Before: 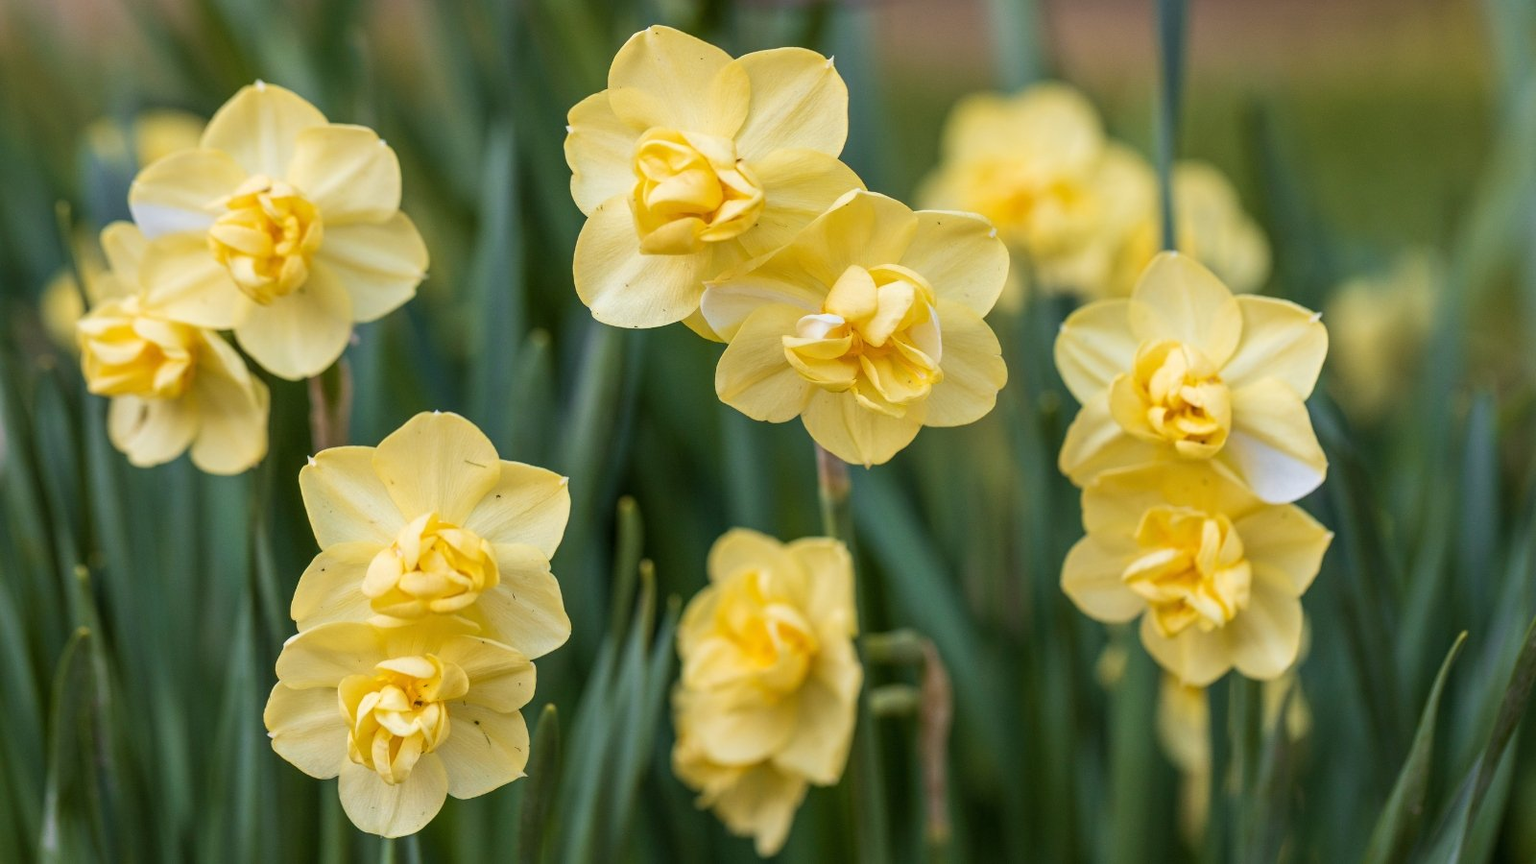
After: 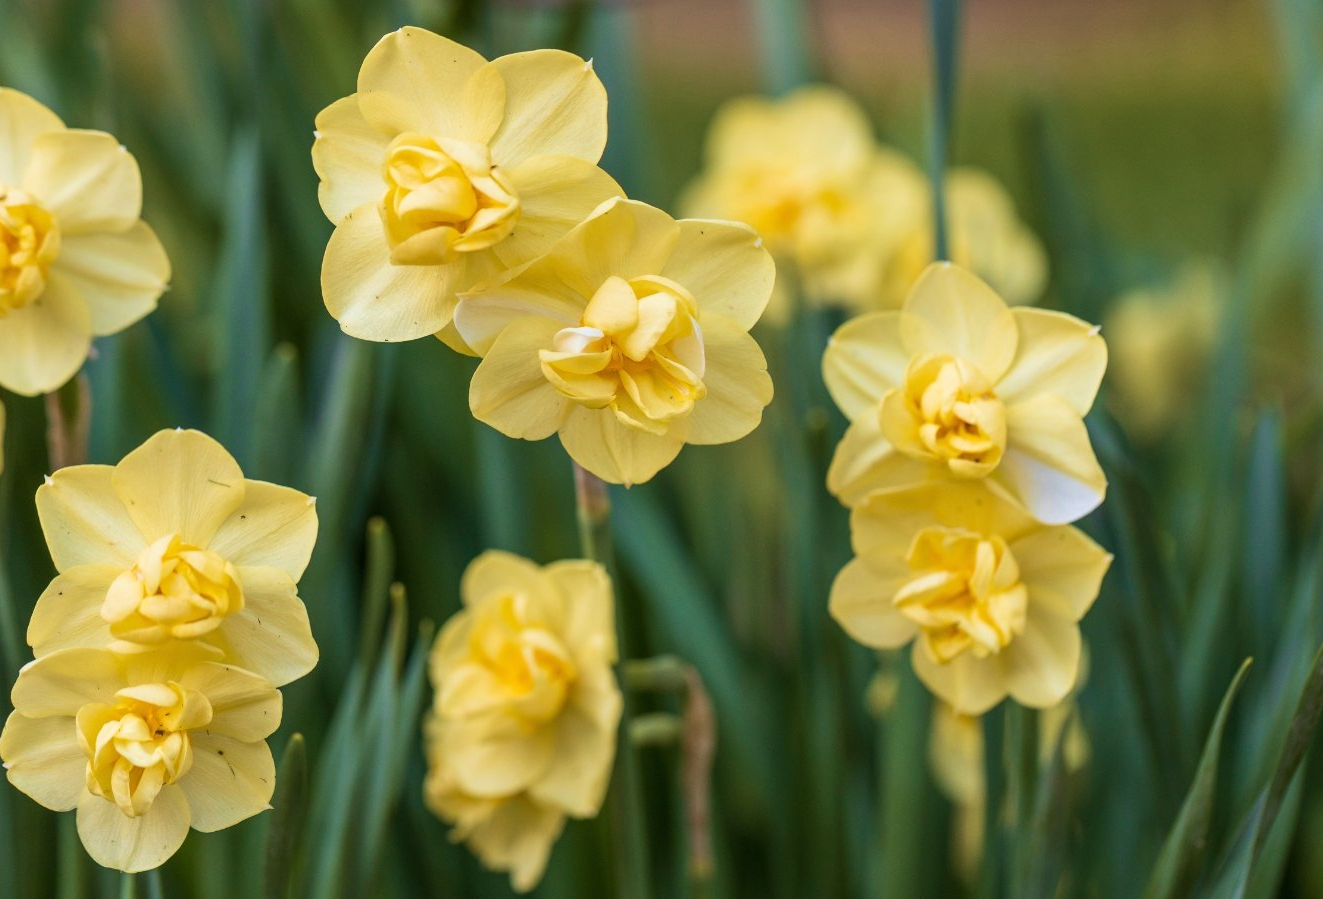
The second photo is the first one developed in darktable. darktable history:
exposure: compensate exposure bias true, compensate highlight preservation false
velvia: on, module defaults
crop: left 17.252%, bottom 0.026%
